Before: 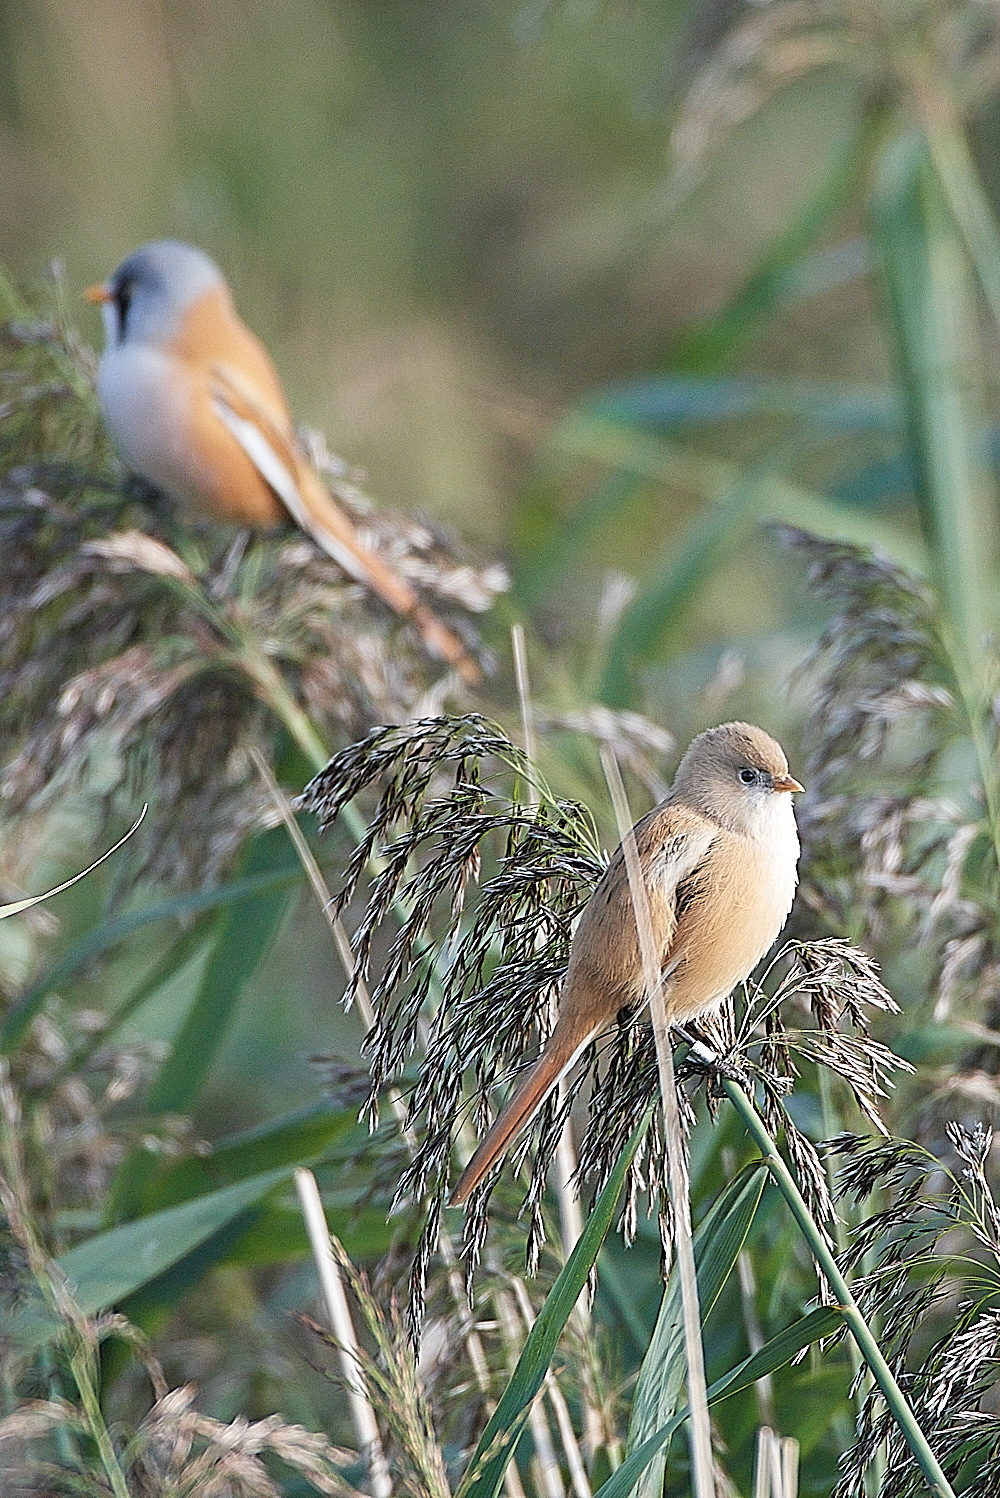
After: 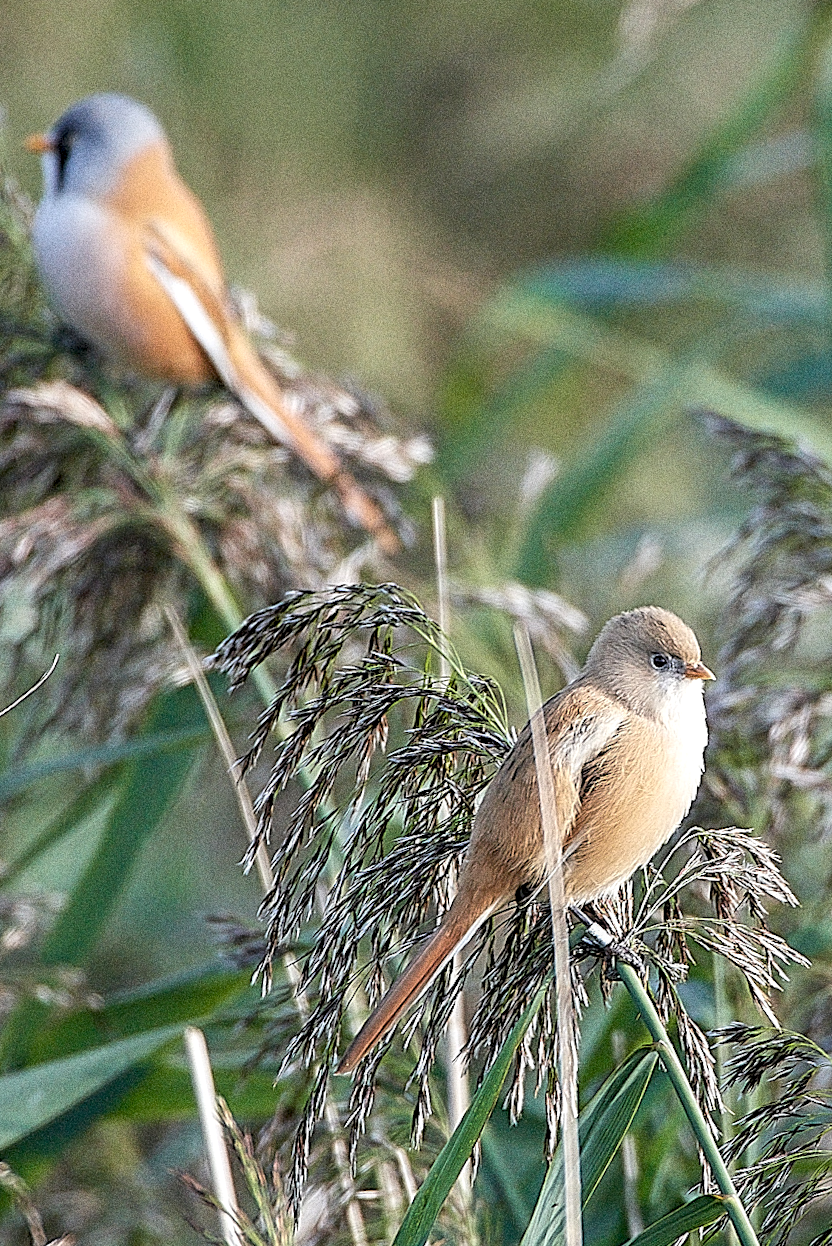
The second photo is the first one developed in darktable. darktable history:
exposure: black level correction 0.009, exposure 0.119 EV, compensate highlight preservation false
grain: coarseness 0.09 ISO, strength 40%
local contrast: on, module defaults
crop and rotate: angle -3.27°, left 5.211%, top 5.211%, right 4.607%, bottom 4.607%
